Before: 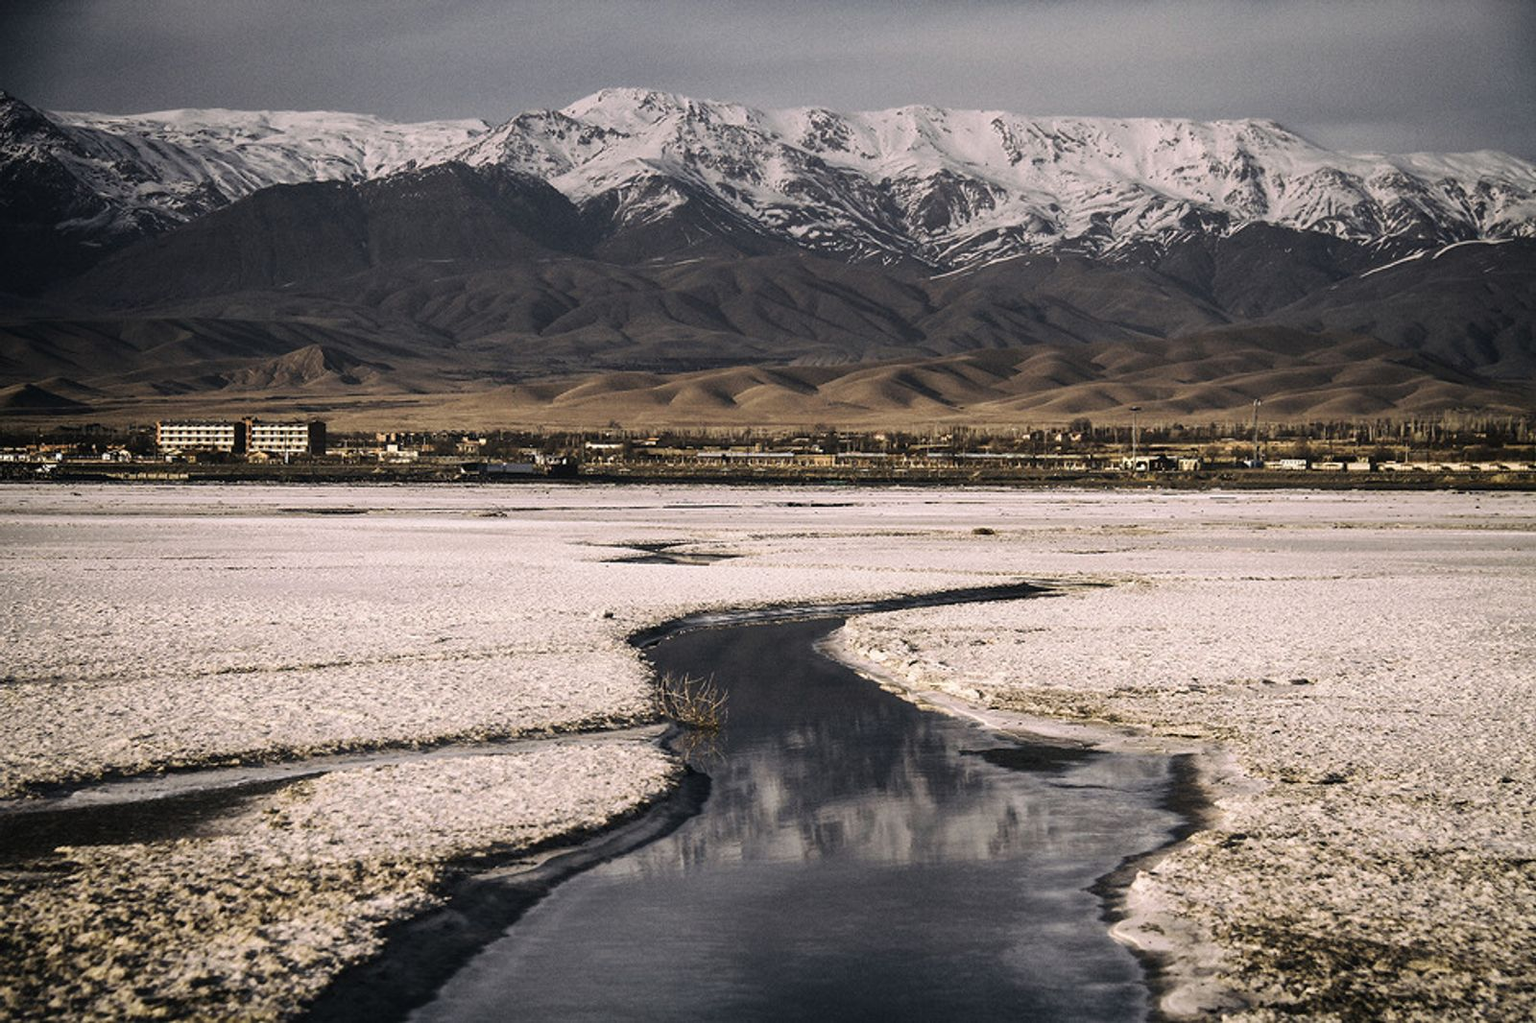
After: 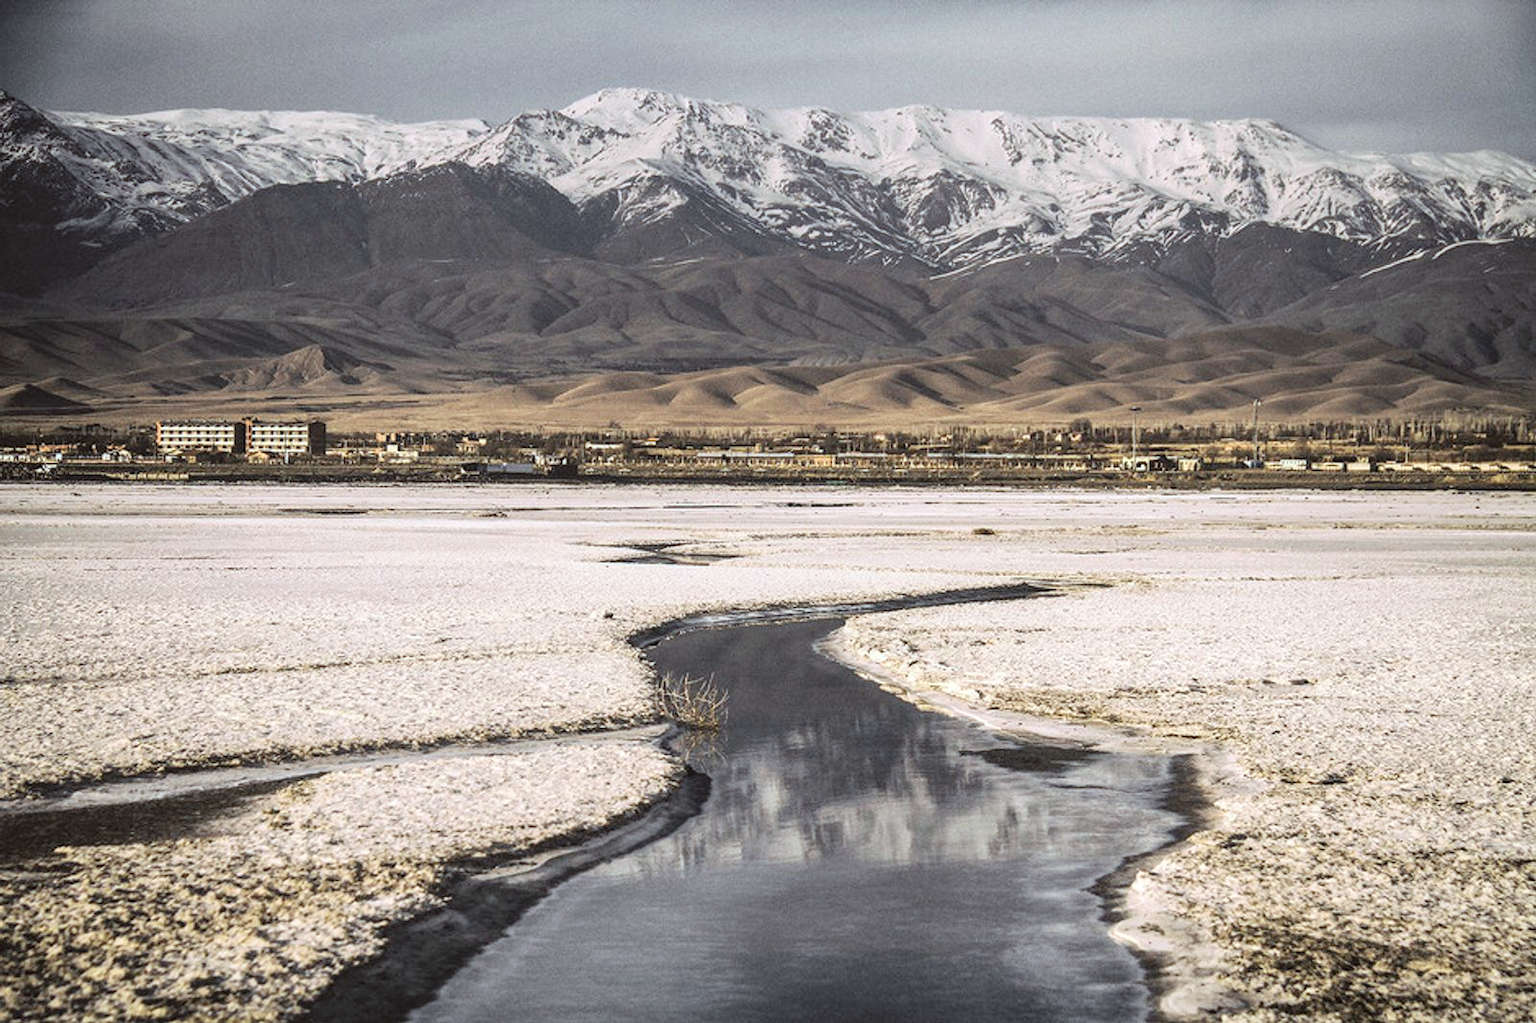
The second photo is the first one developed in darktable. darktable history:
color correction: highlights a* -4.9, highlights b* -4.25, shadows a* 3.74, shadows b* 4.07
contrast equalizer: y [[0.5 ×6], [0.5 ×6], [0.5, 0.5, 0.501, 0.545, 0.707, 0.863], [0 ×6], [0 ×6]]
local contrast: on, module defaults
exposure: exposure -0.051 EV, compensate highlight preservation false
contrast brightness saturation: contrast 0.104, brightness 0.304, saturation 0.143
